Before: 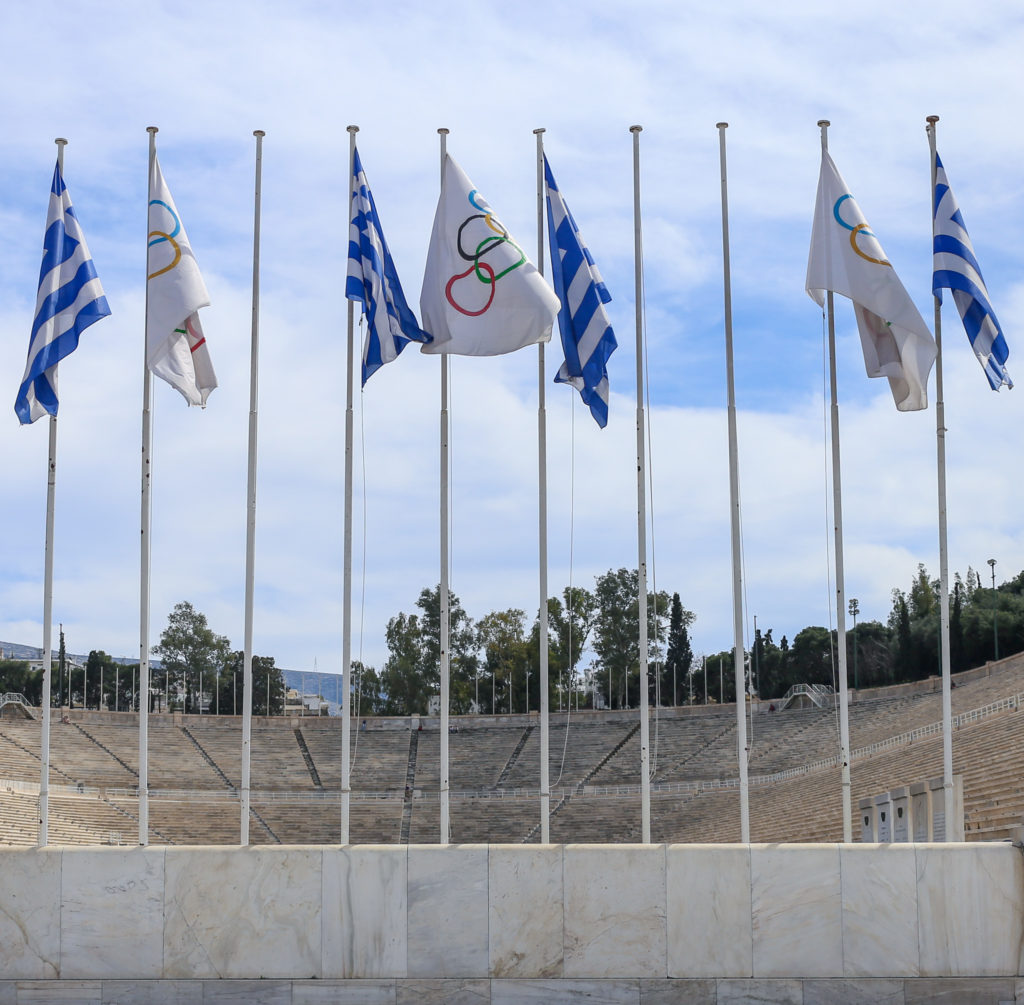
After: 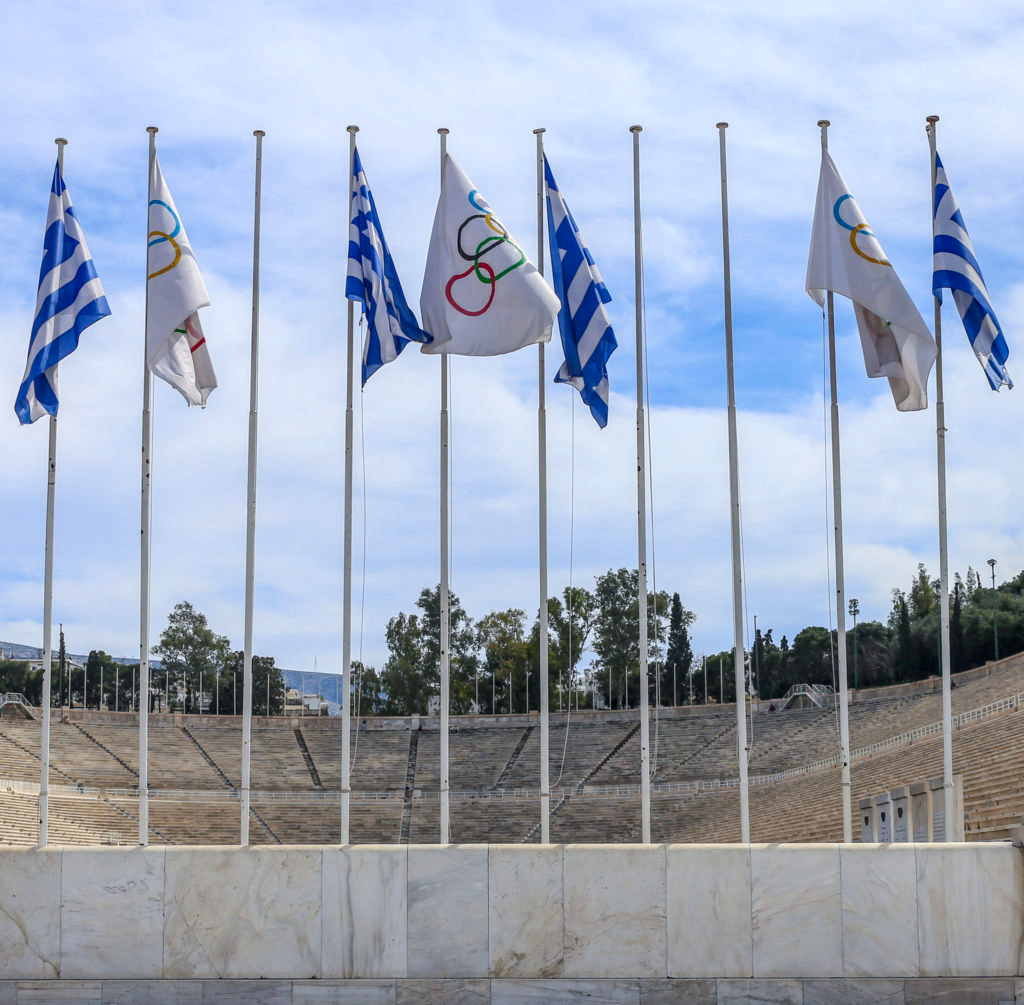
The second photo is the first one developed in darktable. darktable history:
color balance rgb: perceptual saturation grading › global saturation 20%, global vibrance 10%
local contrast: on, module defaults
